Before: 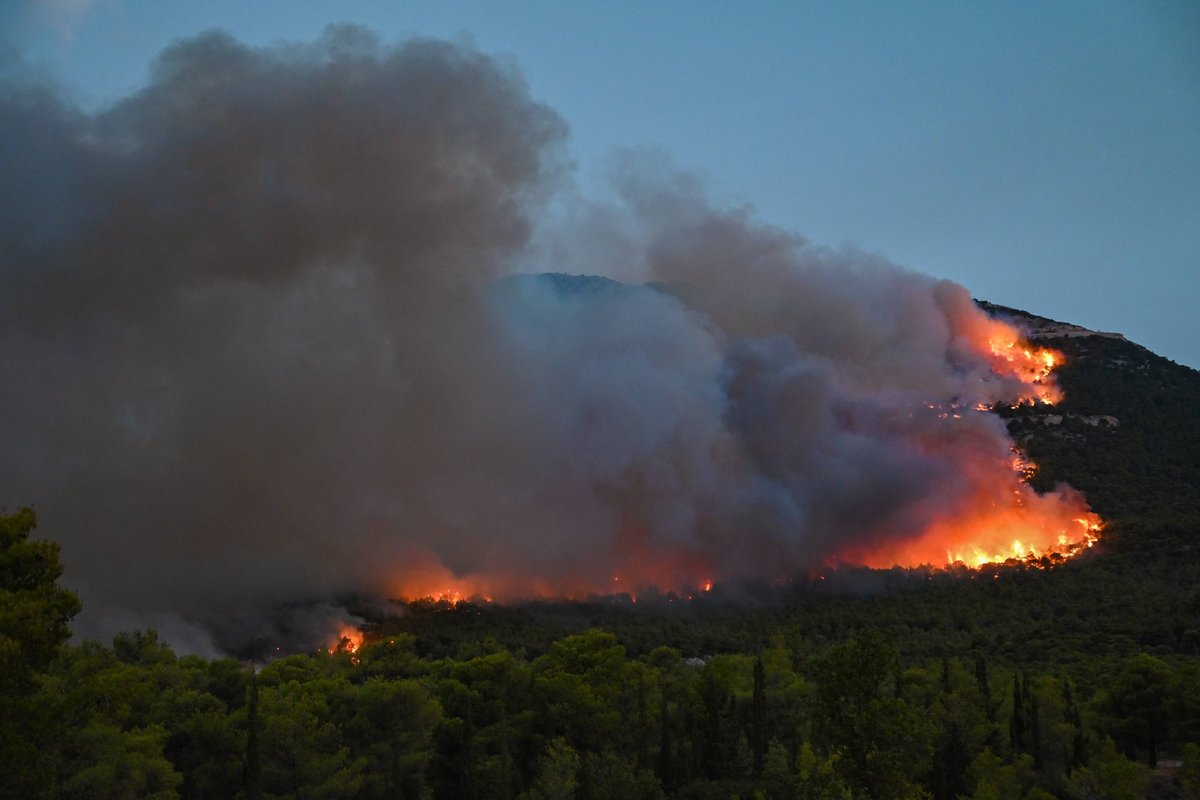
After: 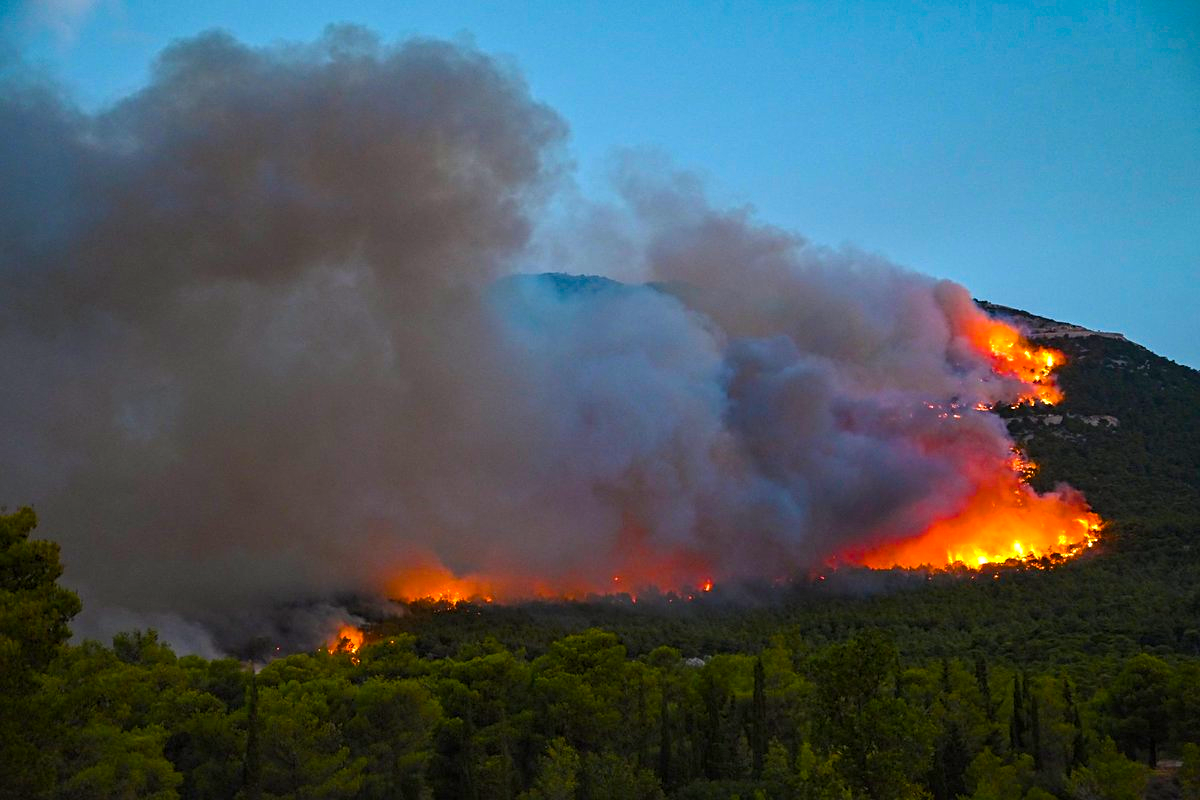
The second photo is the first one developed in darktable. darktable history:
exposure: black level correction 0, exposure 0.498 EV, compensate highlight preservation false
color balance rgb: perceptual saturation grading › global saturation 49.24%, global vibrance 20%
tone equalizer: smoothing diameter 2.06%, edges refinement/feathering 18.03, mask exposure compensation -1.57 EV, filter diffusion 5
sharpen: amount 0.211
color correction: highlights b* -0.023, saturation 0.984
local contrast: highlights 101%, shadows 100%, detail 120%, midtone range 0.2
